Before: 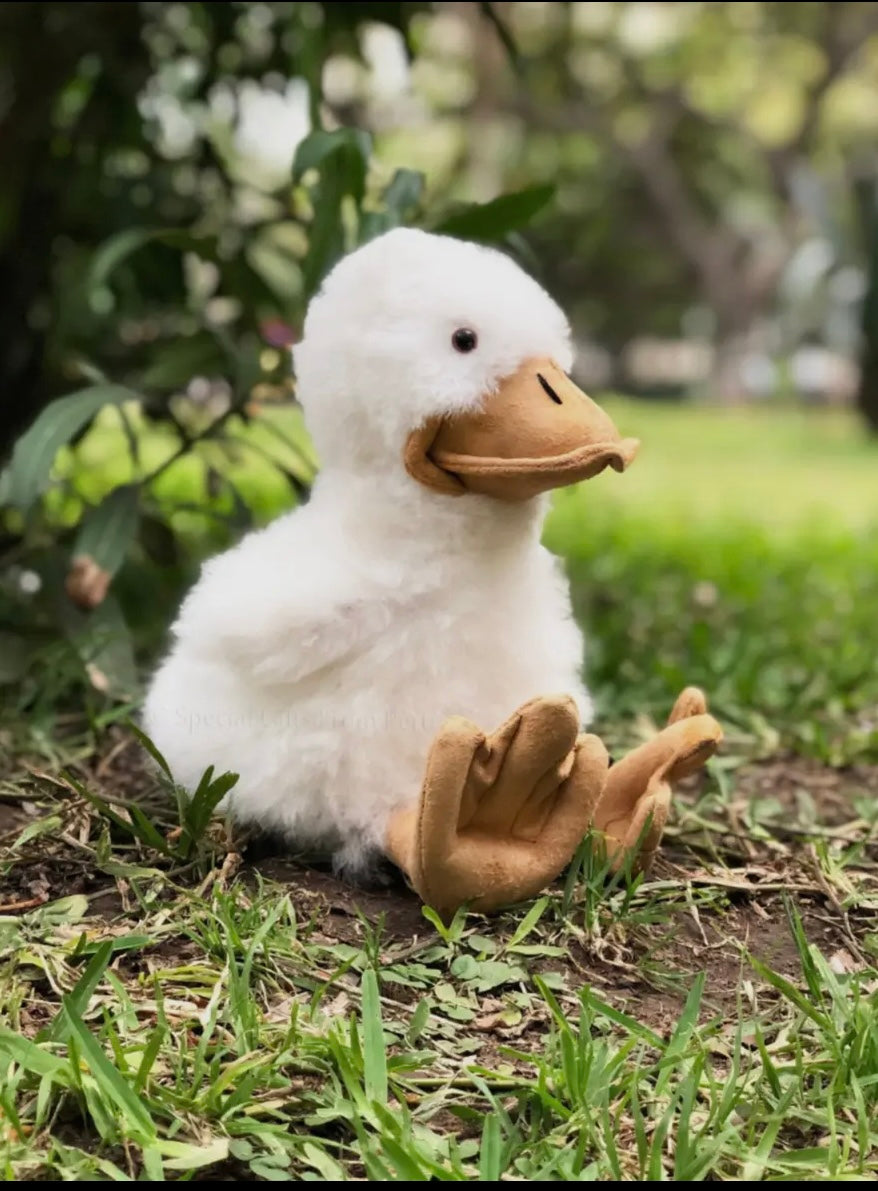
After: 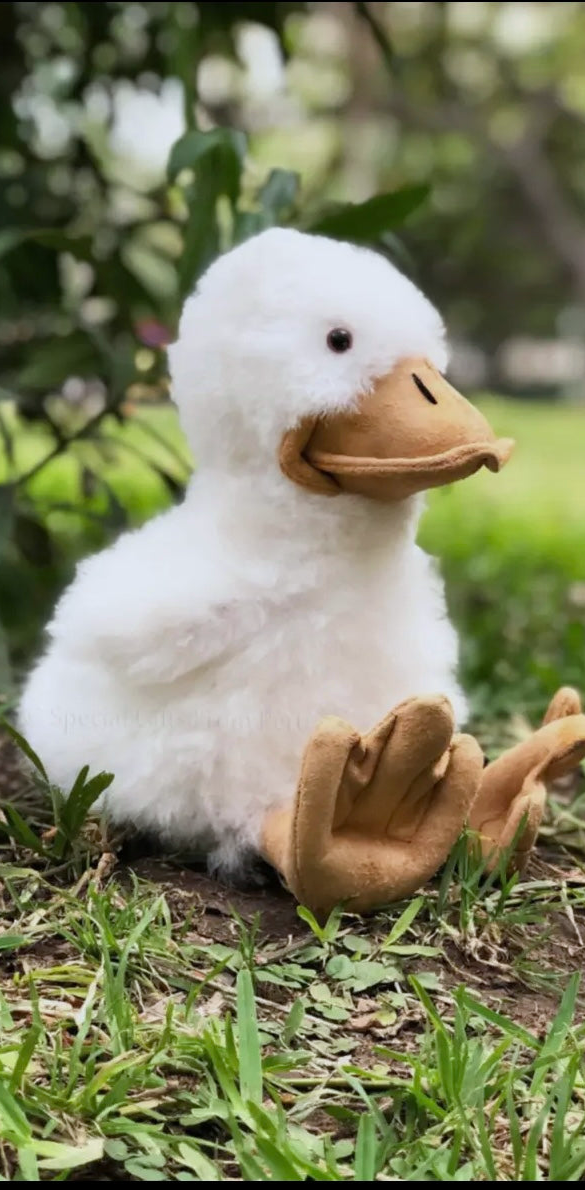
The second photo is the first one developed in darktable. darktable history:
crop and rotate: left 14.292%, right 19.041%
white balance: red 0.974, blue 1.044
